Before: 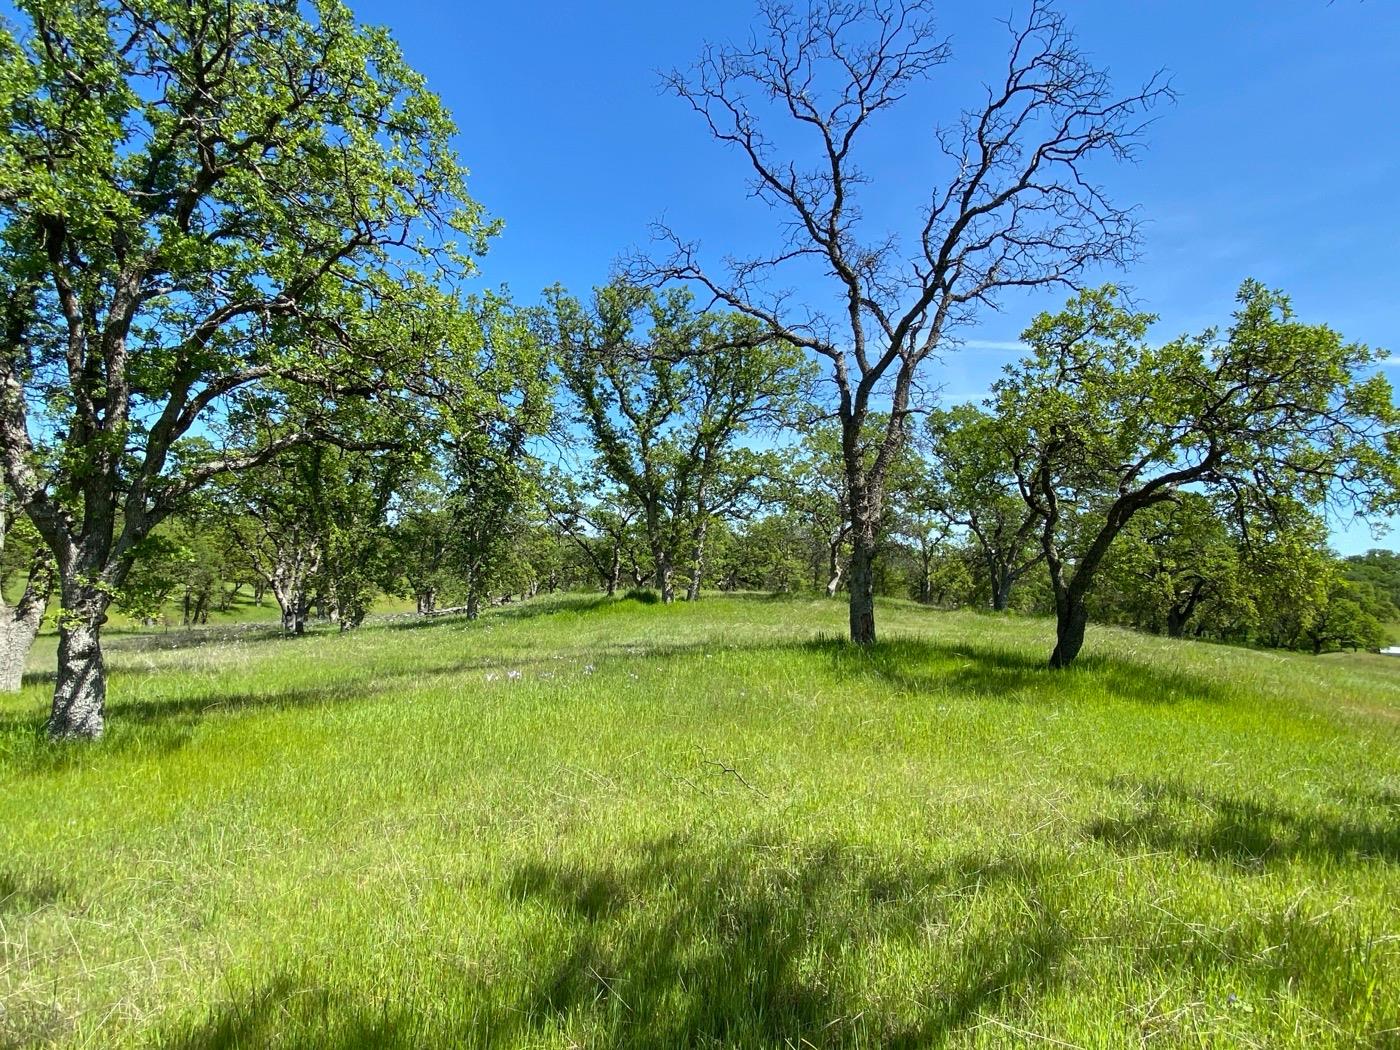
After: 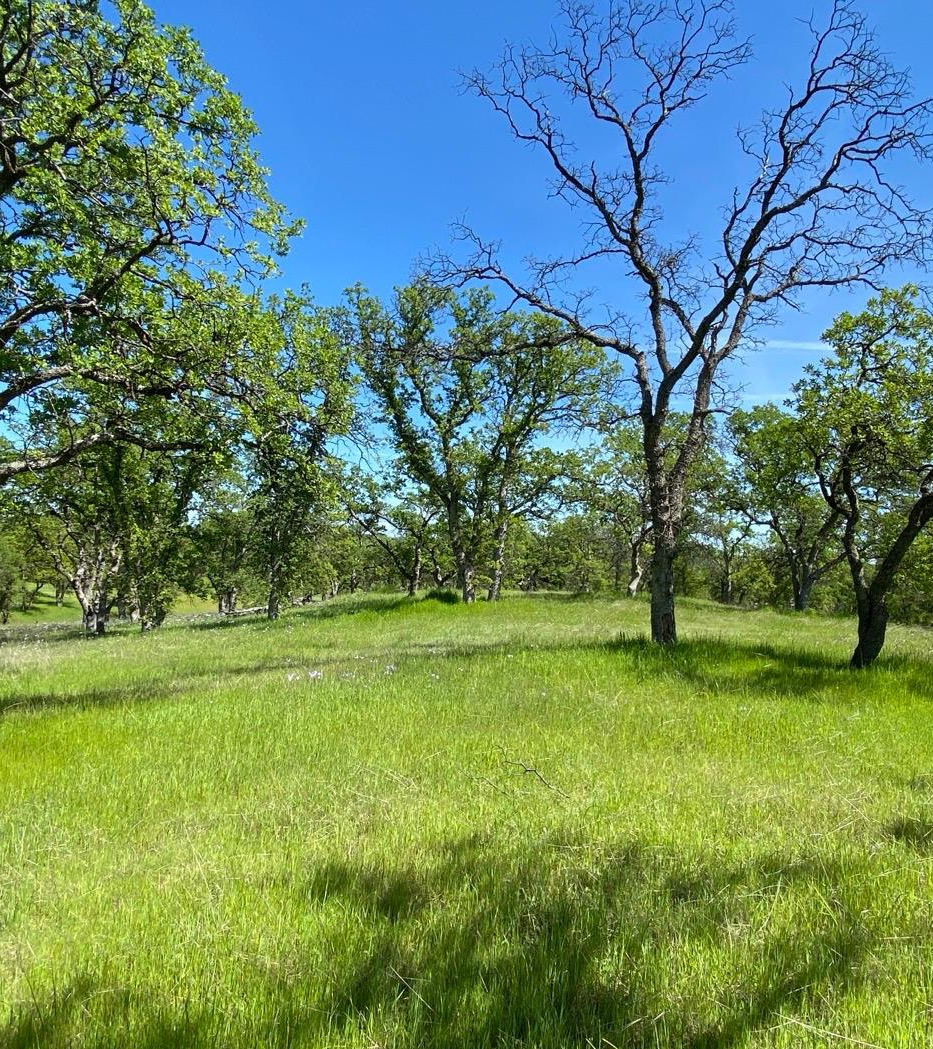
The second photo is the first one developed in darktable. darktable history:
crop and rotate: left 14.308%, right 19.008%
